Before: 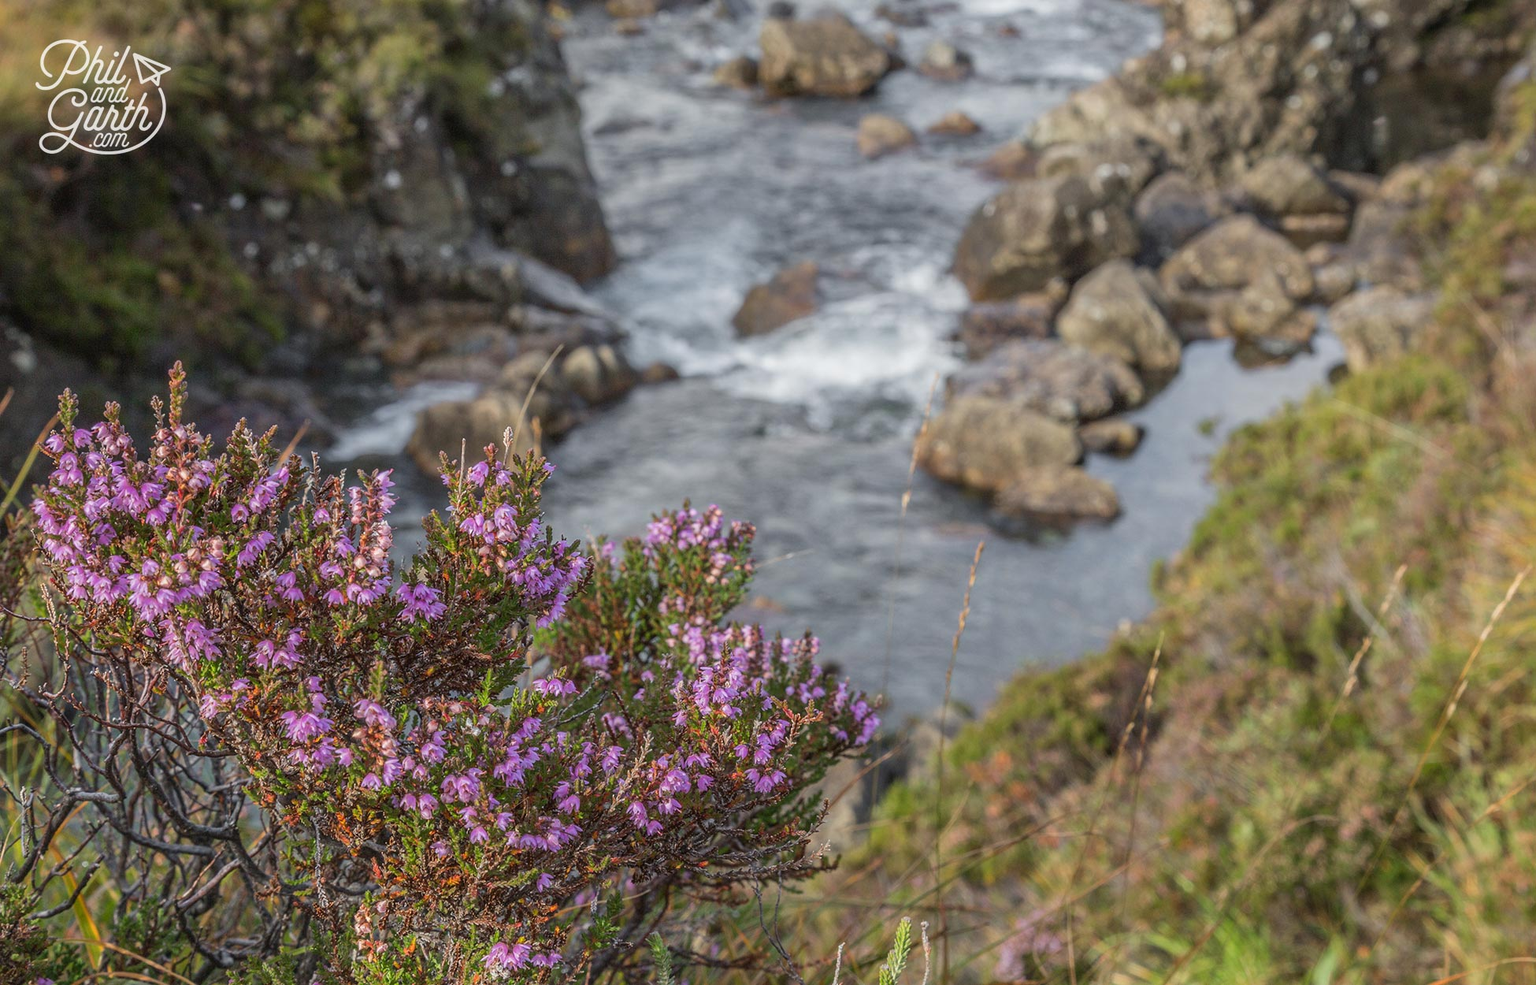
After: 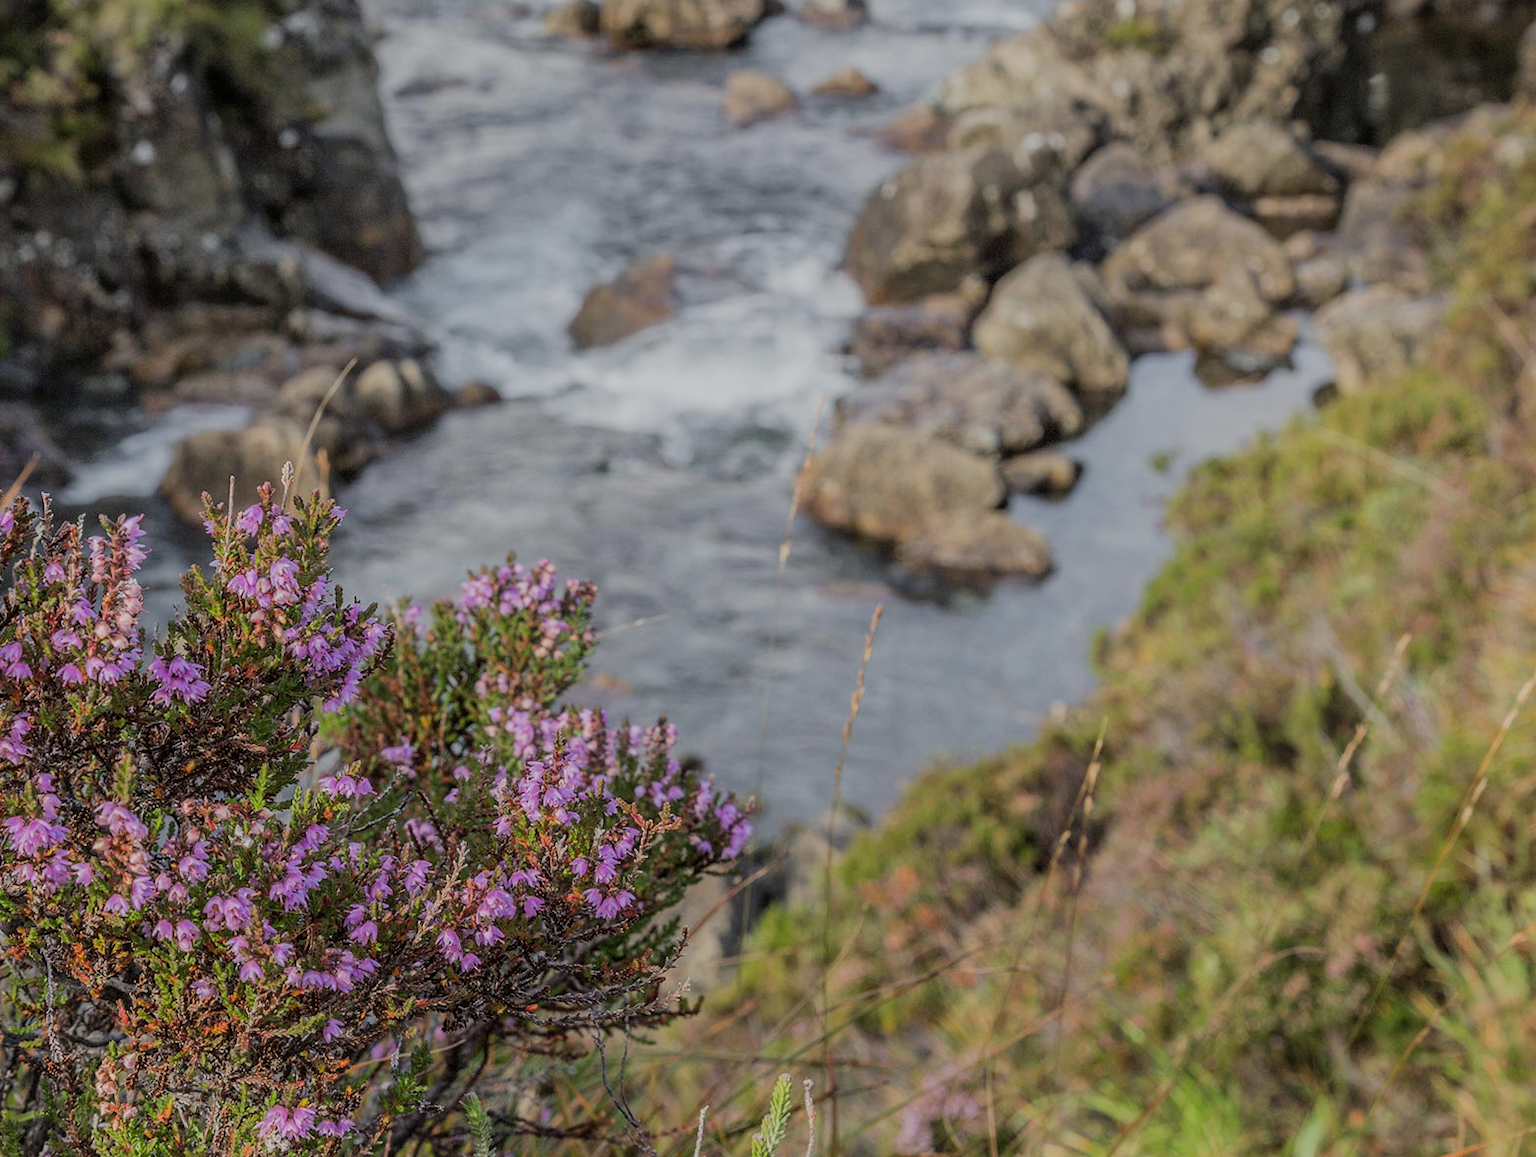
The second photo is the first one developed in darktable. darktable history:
crop and rotate: left 18.131%, top 5.893%, right 1.833%
filmic rgb: black relative exposure -7.1 EV, white relative exposure 5.38 EV, hardness 3.03
